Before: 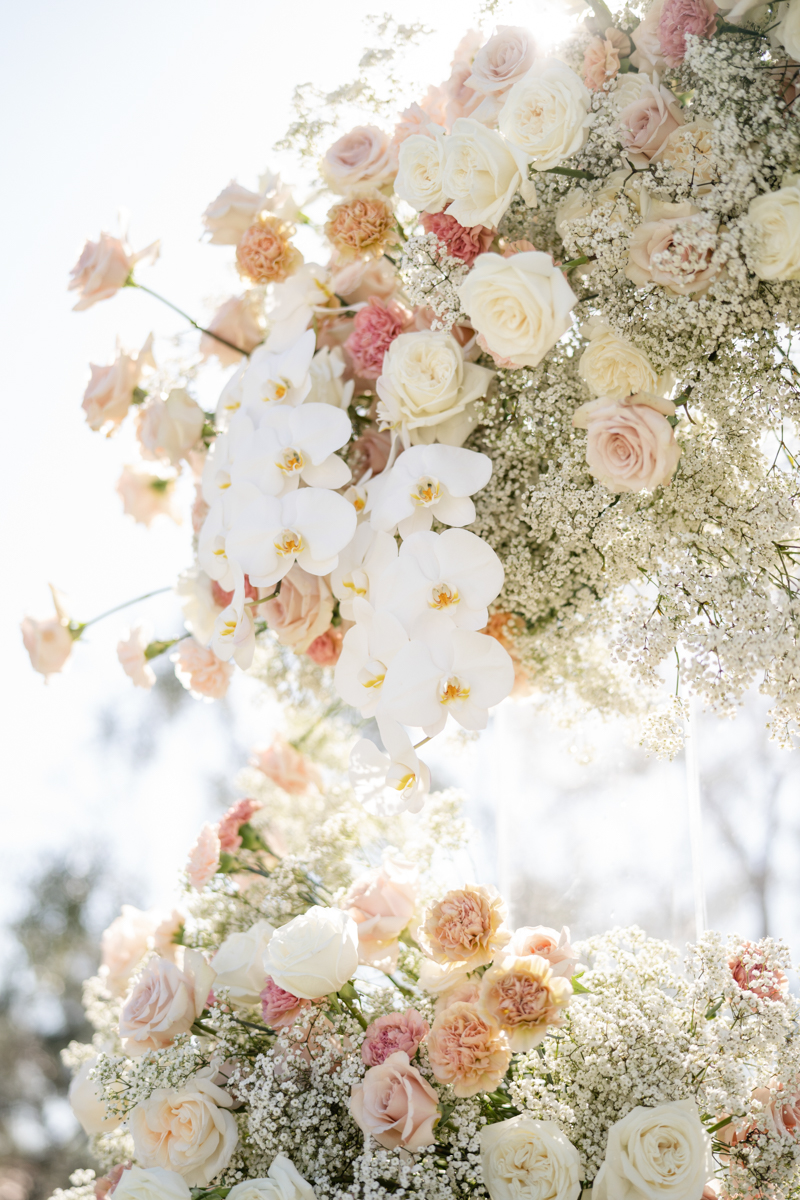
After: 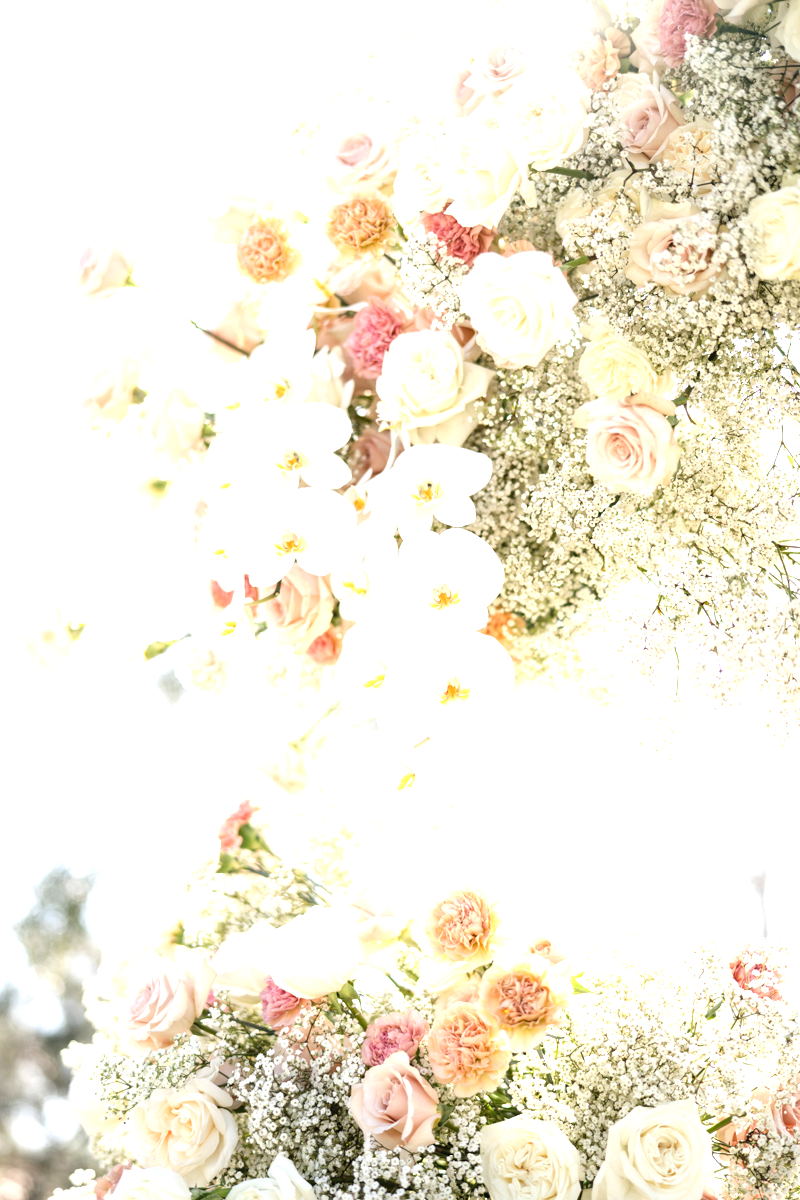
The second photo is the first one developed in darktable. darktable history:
exposure: exposure 0.951 EV, compensate exposure bias true, compensate highlight preservation false
